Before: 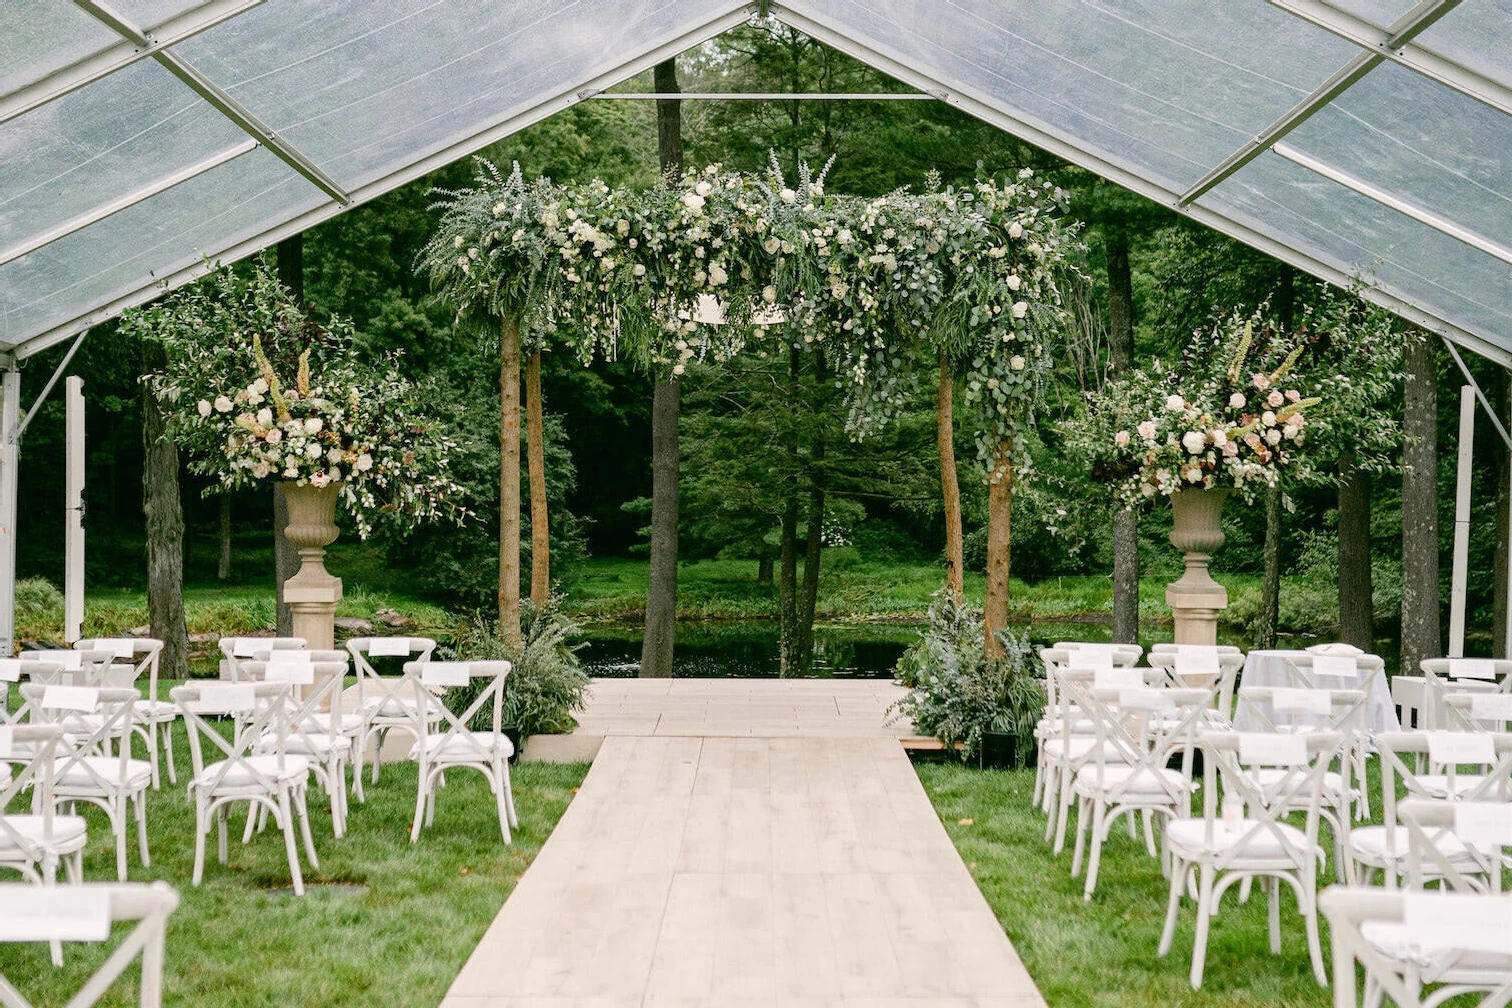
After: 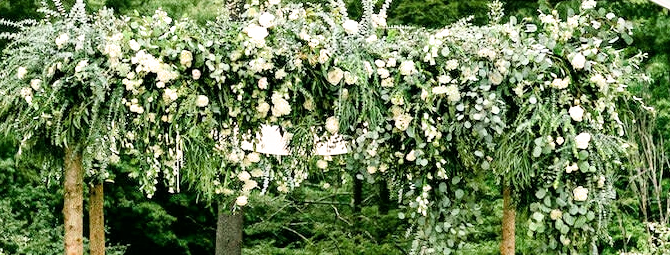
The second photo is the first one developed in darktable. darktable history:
filmic rgb: black relative exposure -6.43 EV, white relative exposure 2.42 EV, target white luminance 99.855%, hardness 5.28, latitude 0.555%, contrast 1.426, highlights saturation mix 3.29%, color science v6 (2022)
crop: left 28.915%, top 16.806%, right 26.708%, bottom 57.872%
tone equalizer: -8 EV 1.97 EV, -7 EV 1.99 EV, -6 EV 1.97 EV, -5 EV 1.98 EV, -4 EV 2 EV, -3 EV 1.5 EV, -2 EV 0.991 EV, -1 EV 0.487 EV, smoothing diameter 24.95%, edges refinement/feathering 12.48, preserve details guided filter
